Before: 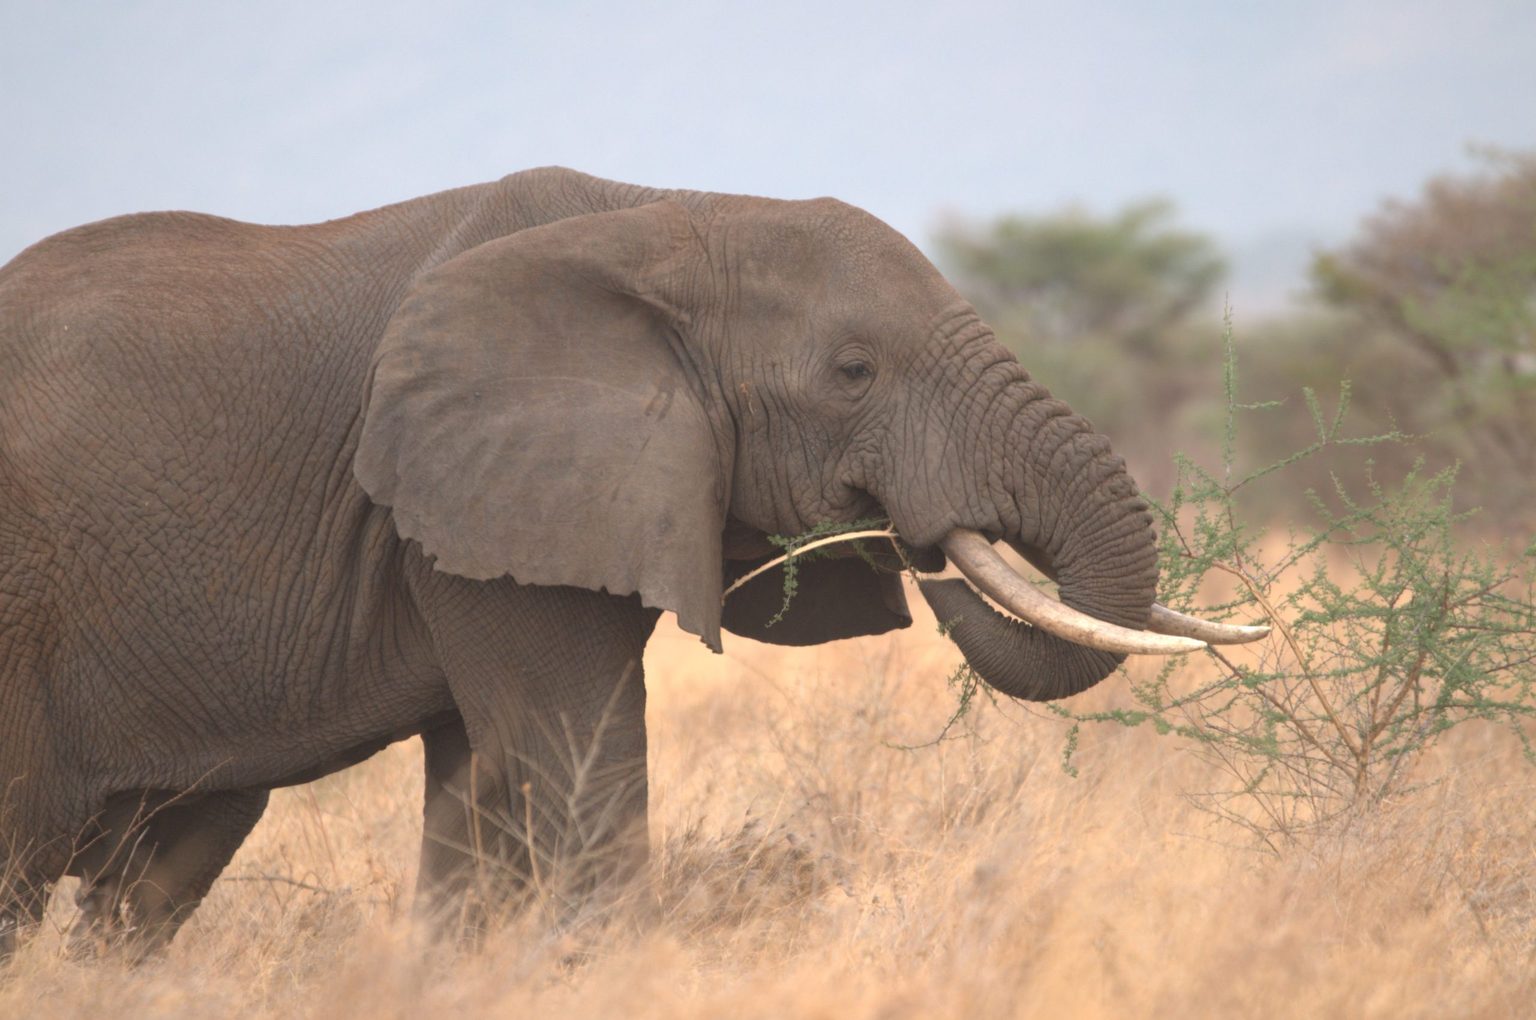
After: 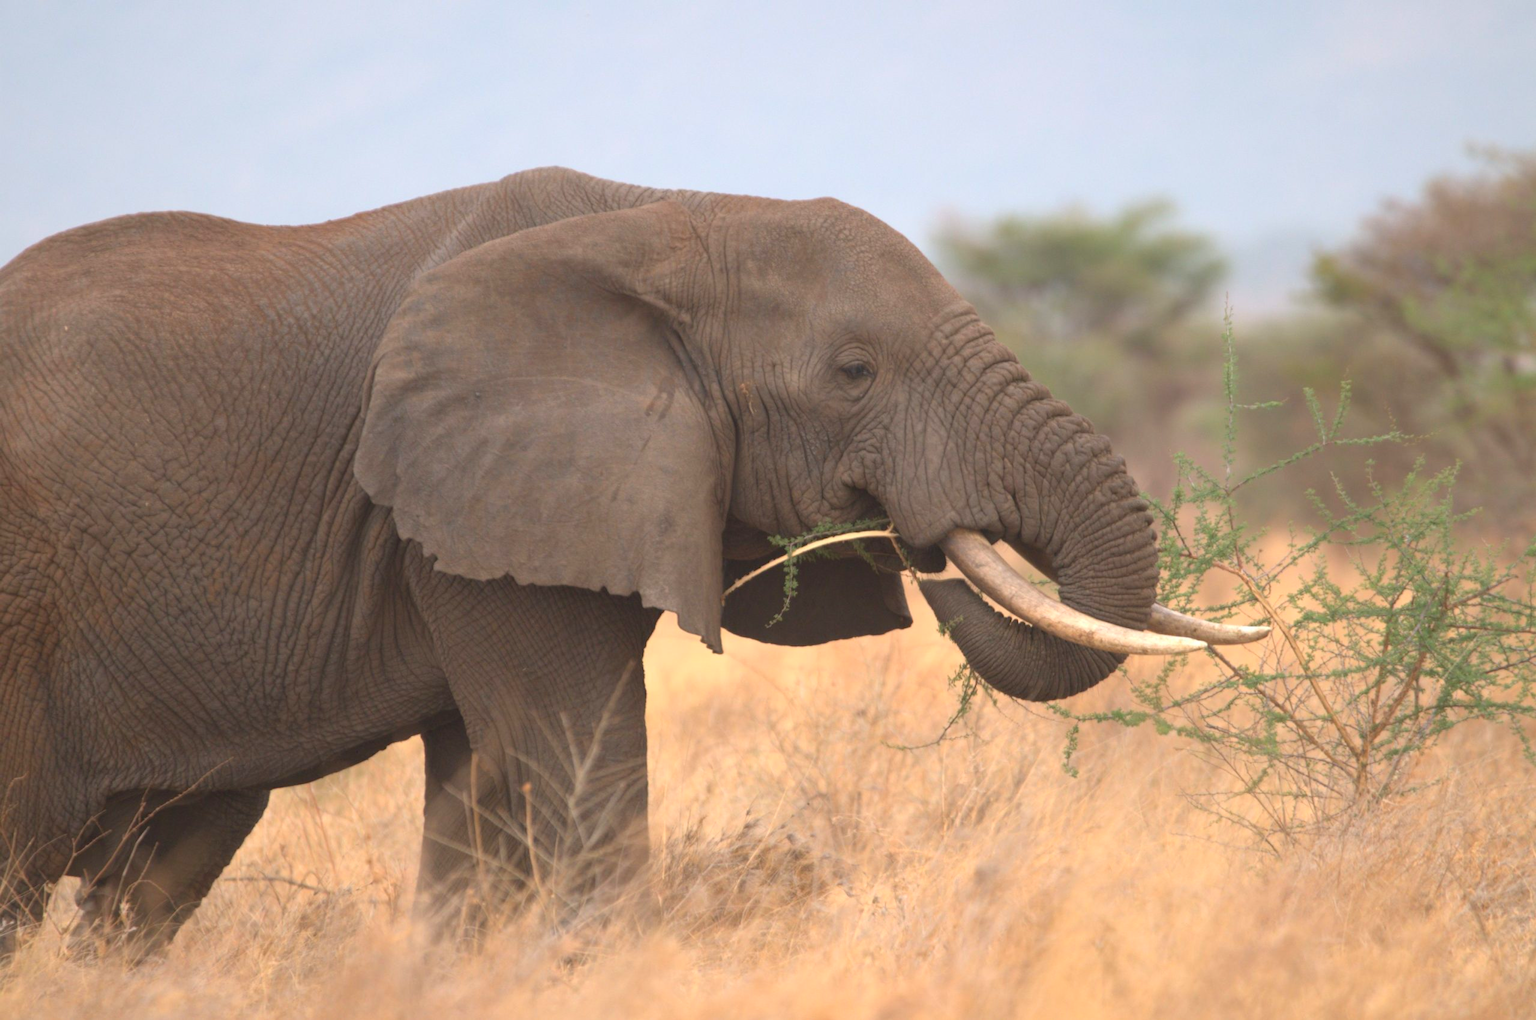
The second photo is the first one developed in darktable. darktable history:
contrast brightness saturation: contrast 0.089, saturation 0.269
